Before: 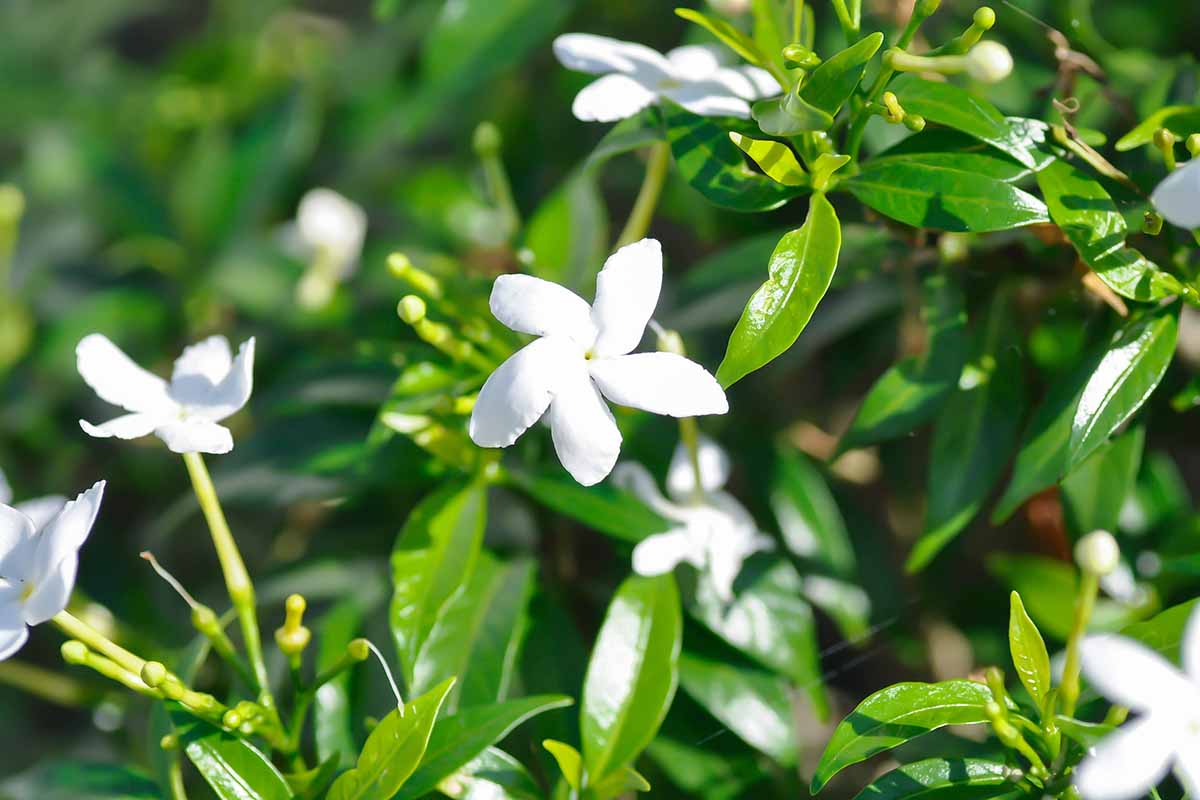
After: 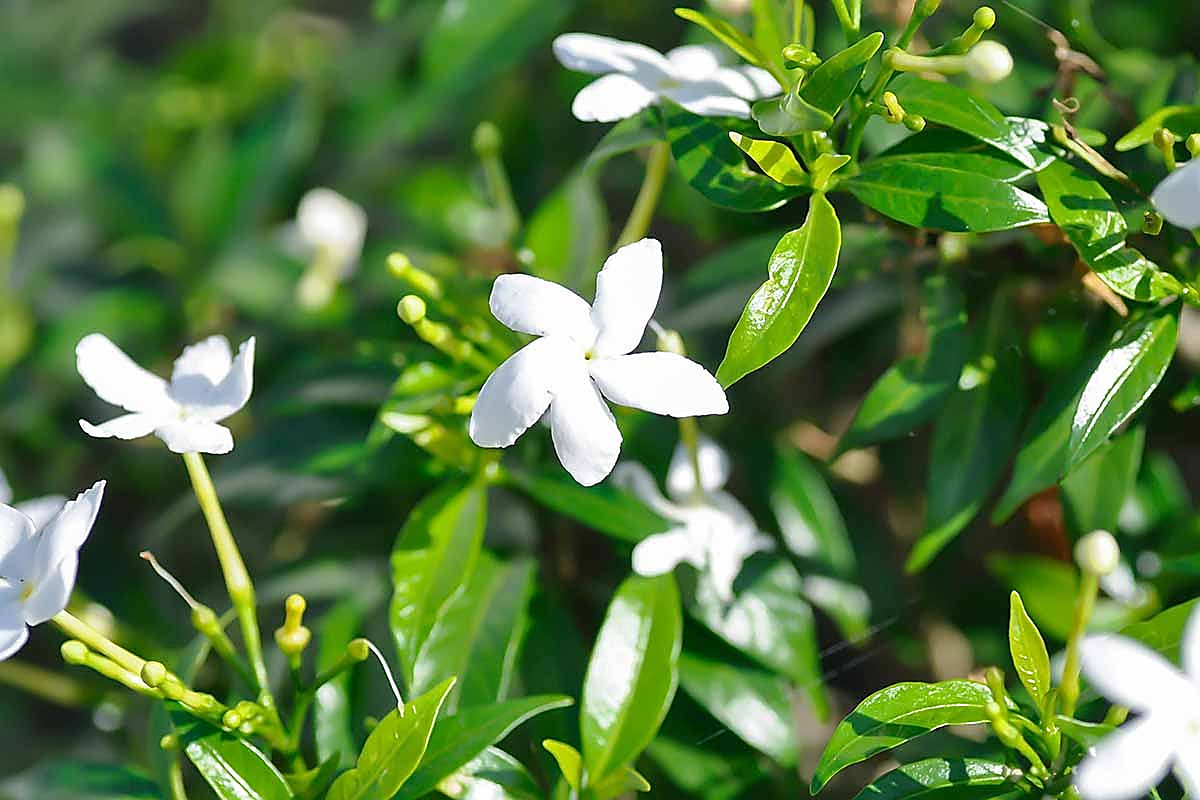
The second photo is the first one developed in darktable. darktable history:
sharpen: radius 1.356, amount 1.261, threshold 0.657
